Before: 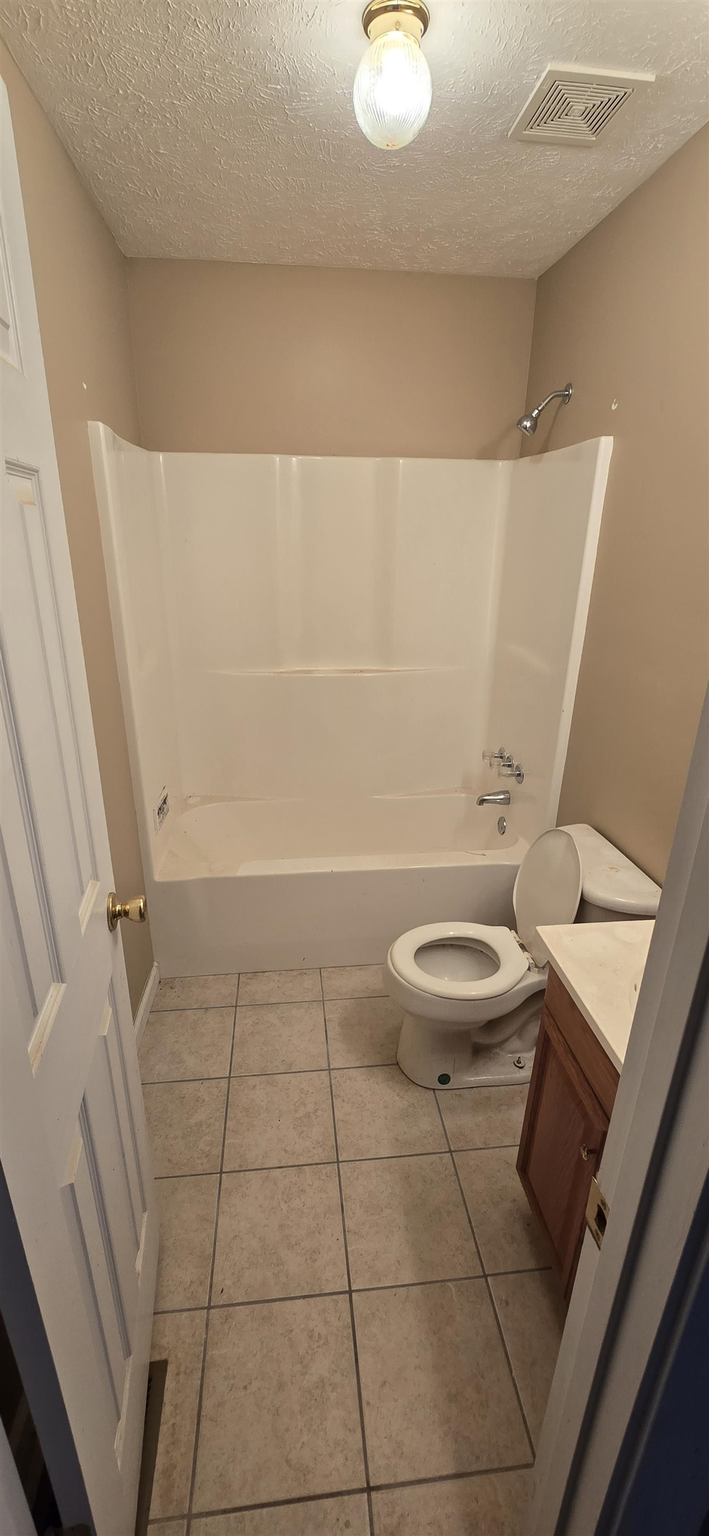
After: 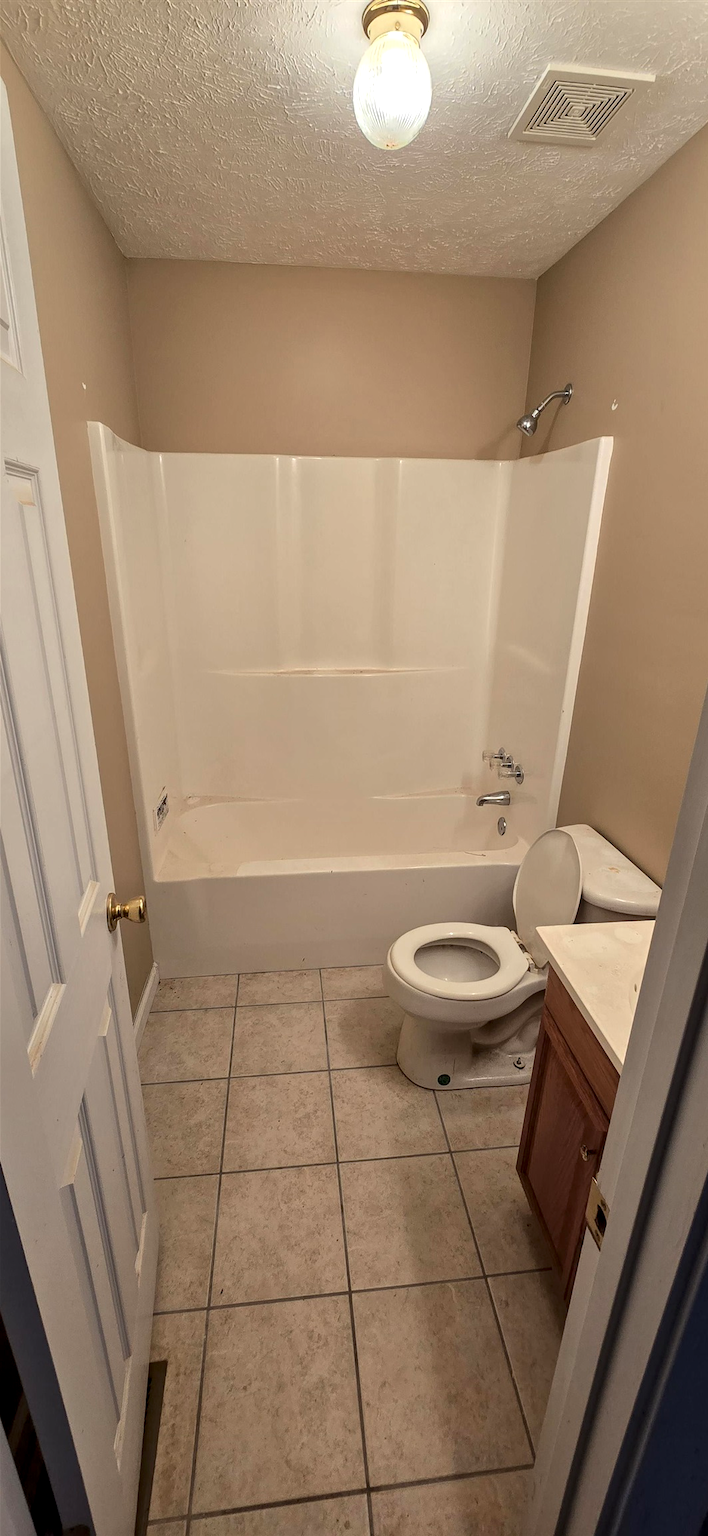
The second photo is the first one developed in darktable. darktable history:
local contrast: detail 130%
color correction: highlights b* 0.064
crop and rotate: left 0.095%, bottom 0.007%
